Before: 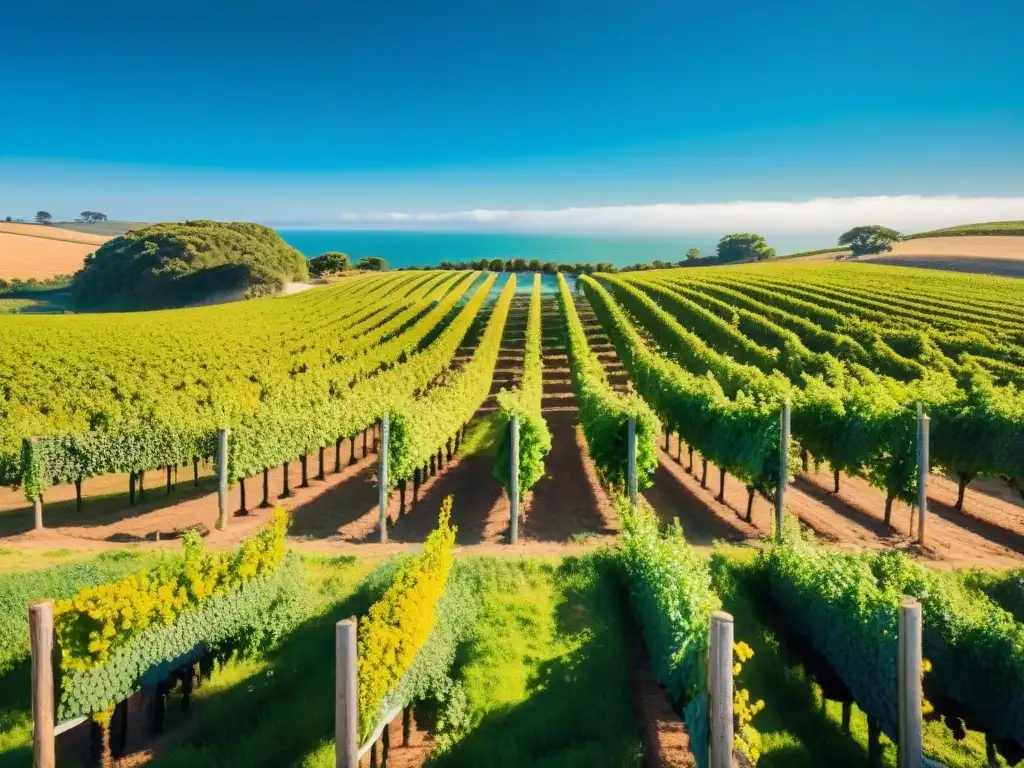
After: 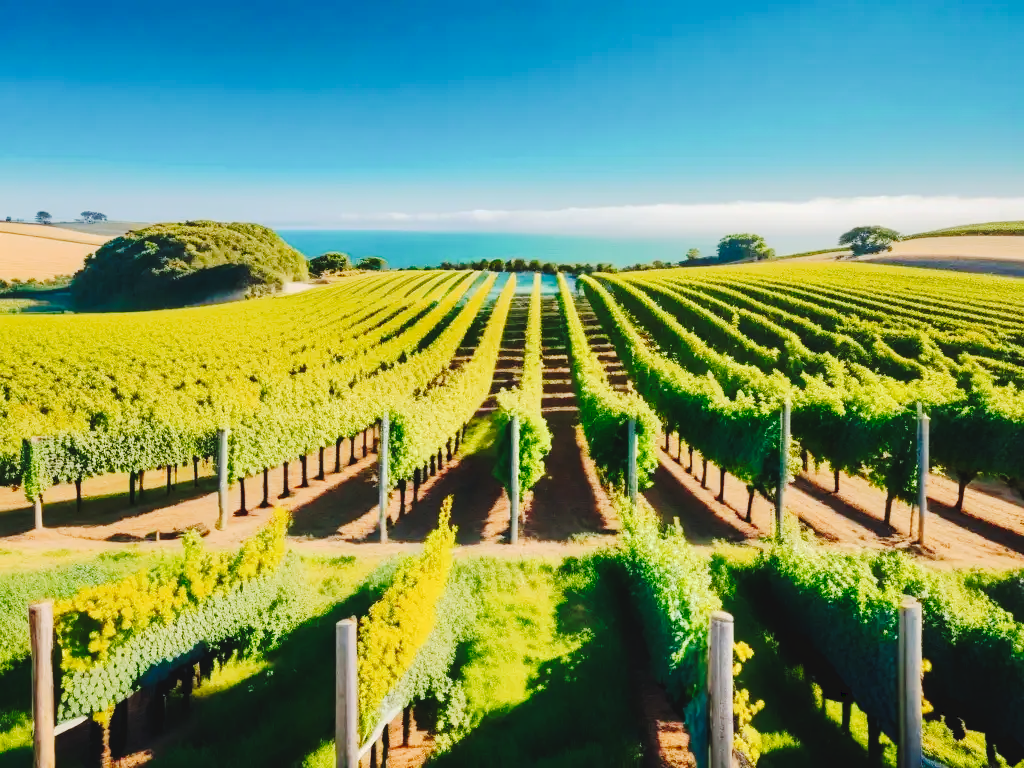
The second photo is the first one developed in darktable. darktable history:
tone curve: curves: ch0 [(0, 0) (0.003, 0.054) (0.011, 0.057) (0.025, 0.056) (0.044, 0.062) (0.069, 0.071) (0.1, 0.088) (0.136, 0.111) (0.177, 0.146) (0.224, 0.19) (0.277, 0.261) (0.335, 0.363) (0.399, 0.458) (0.468, 0.562) (0.543, 0.653) (0.623, 0.725) (0.709, 0.801) (0.801, 0.853) (0.898, 0.915) (1, 1)], preserve colors none
